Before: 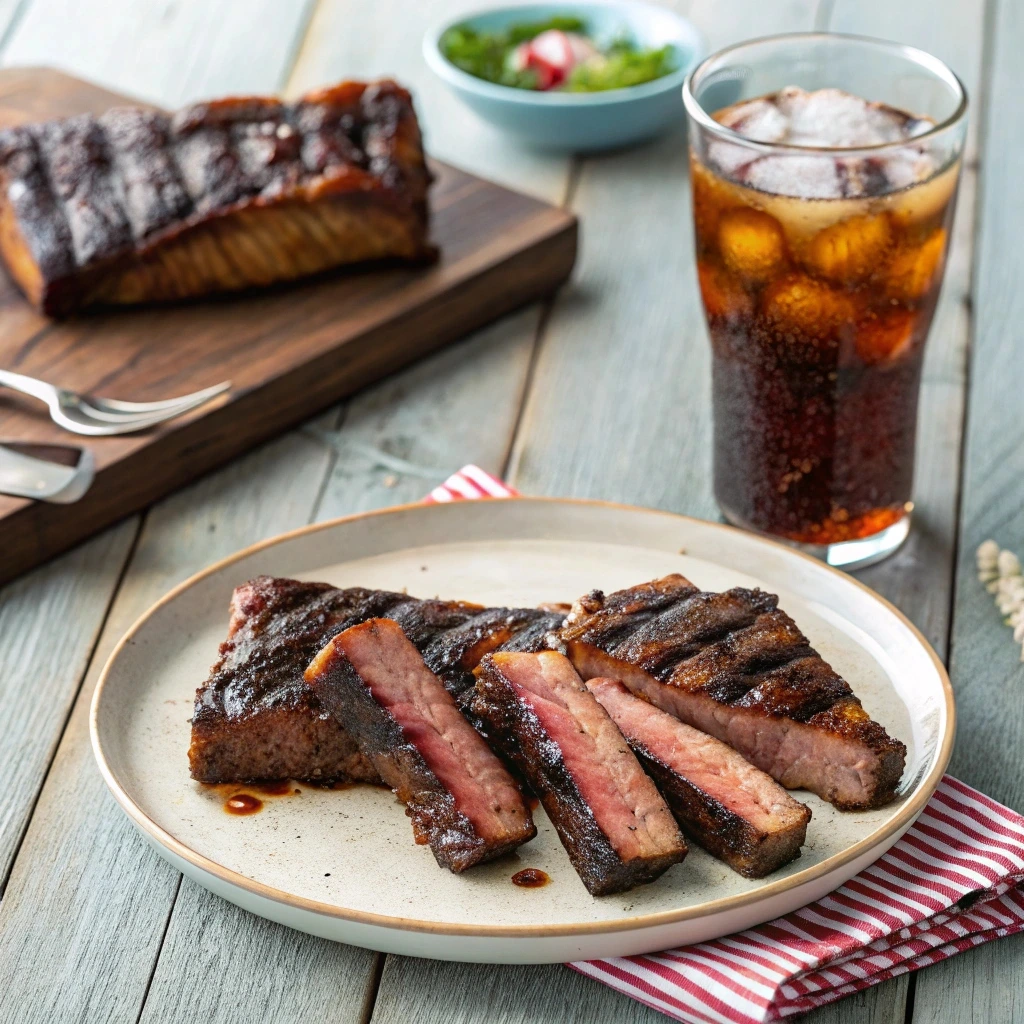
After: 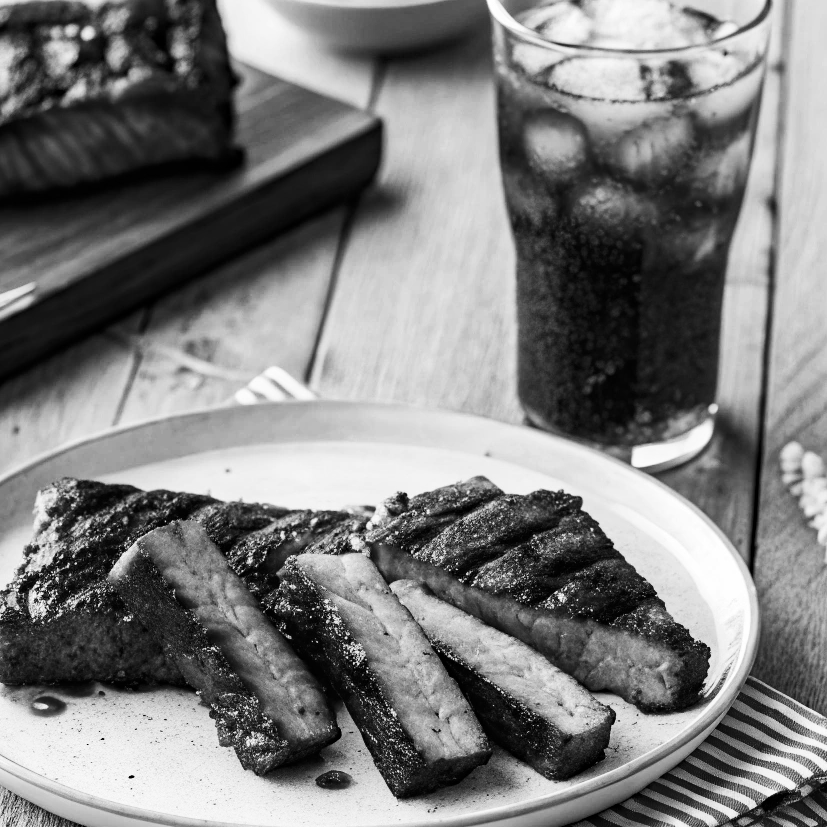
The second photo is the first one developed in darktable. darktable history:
contrast brightness saturation: contrast 0.28
tone curve: curves: ch1 [(0, 0) (0.214, 0.291) (0.372, 0.44) (0.463, 0.476) (0.498, 0.502) (0.521, 0.531) (1, 1)]; ch2 [(0, 0) (0.456, 0.447) (0.5, 0.5) (0.547, 0.557) (0.592, 0.57) (0.631, 0.602) (1, 1)], color space Lab, independent channels, preserve colors none
monochrome: a -4.13, b 5.16, size 1
haze removal: compatibility mode true, adaptive false
crop: left 19.159%, top 9.58%, bottom 9.58%
white balance: red 1.138, green 0.996, blue 0.812
